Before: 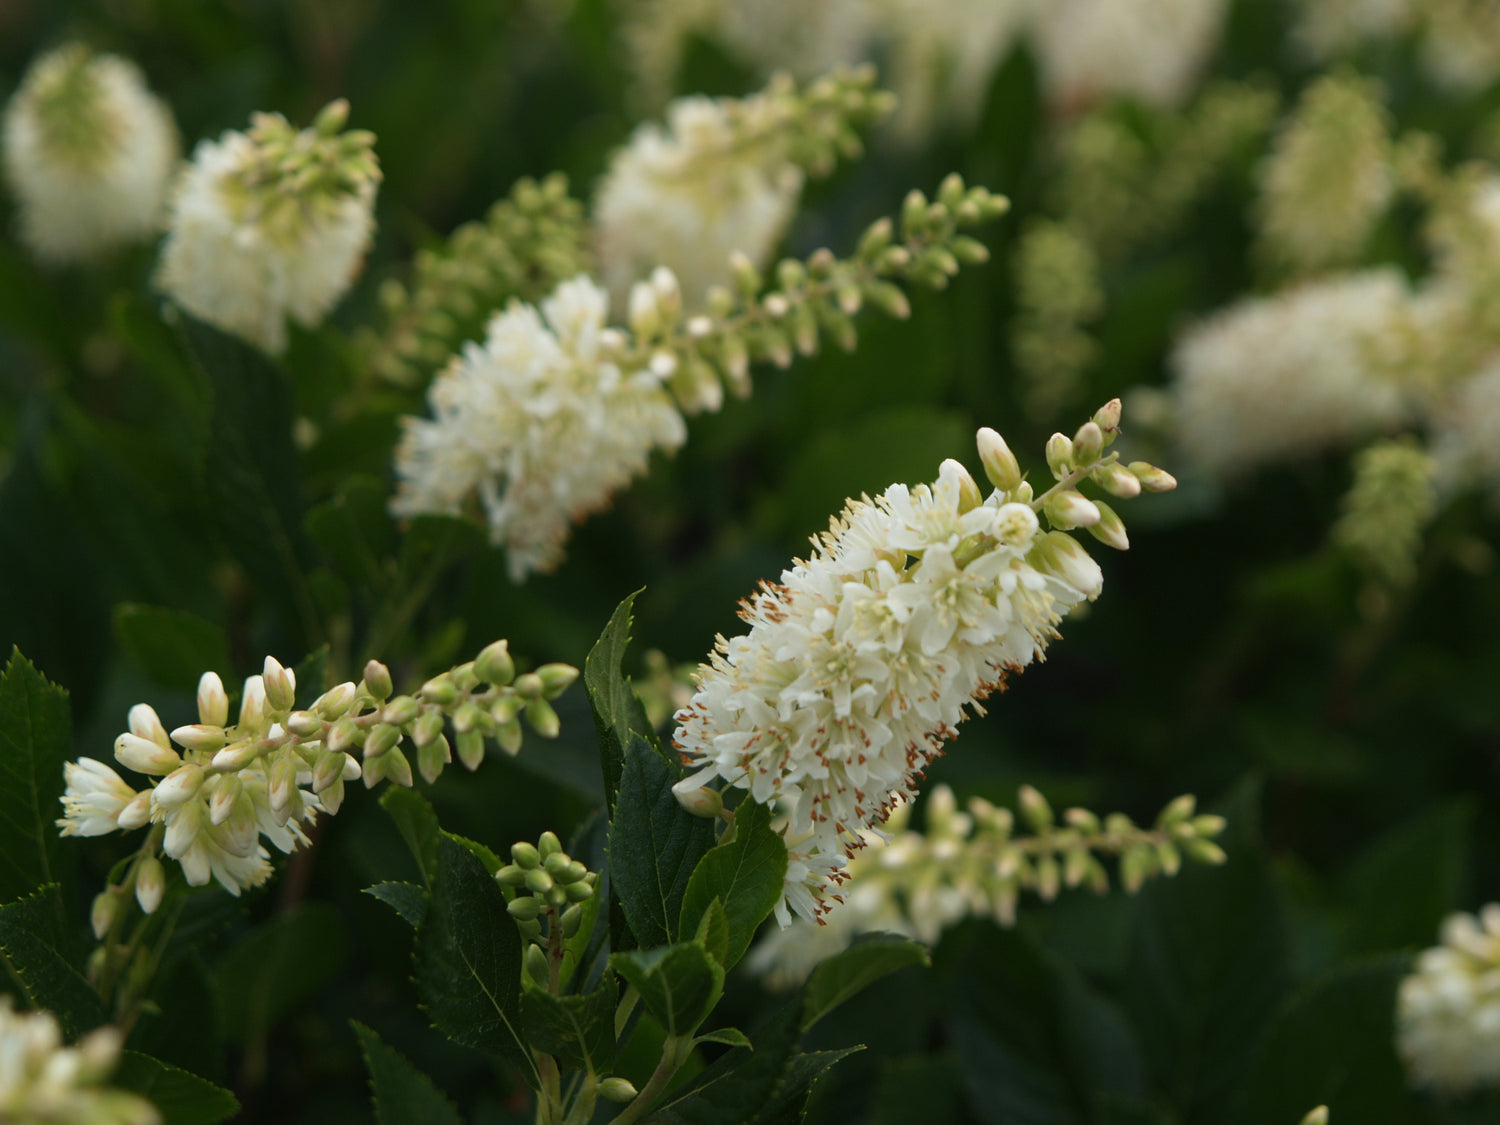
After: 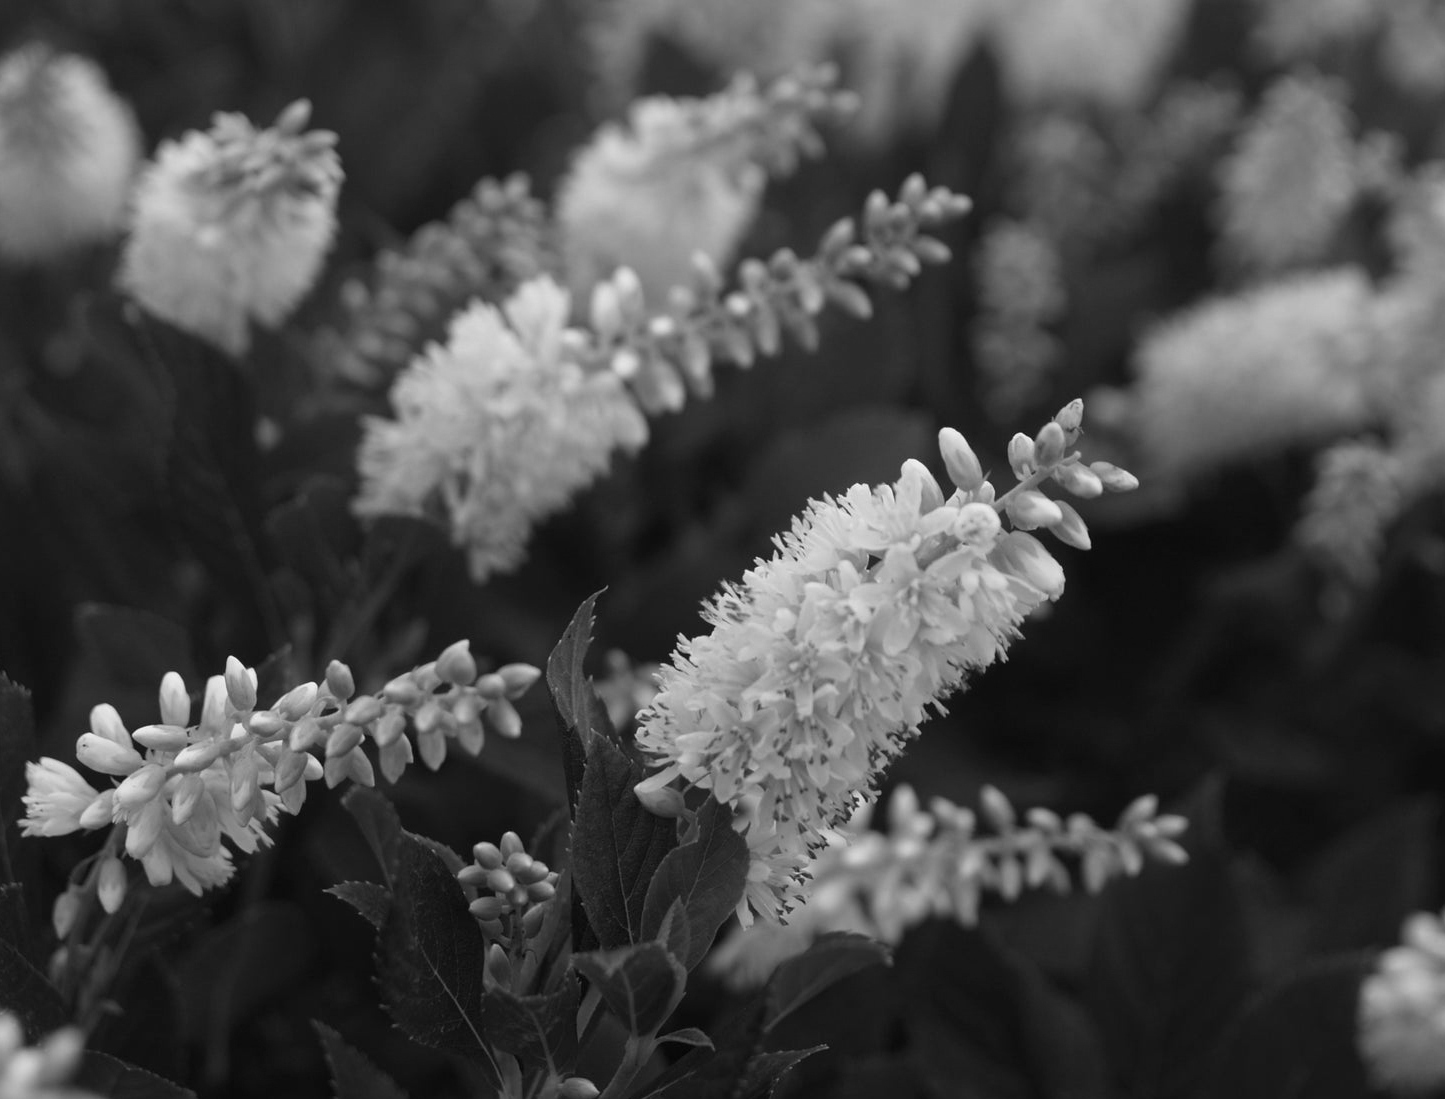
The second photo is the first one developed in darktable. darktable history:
monochrome: a 32, b 64, size 2.3
crop and rotate: left 2.536%, right 1.107%, bottom 2.246%
color balance rgb: linear chroma grading › global chroma 15%, perceptual saturation grading › global saturation 30%
